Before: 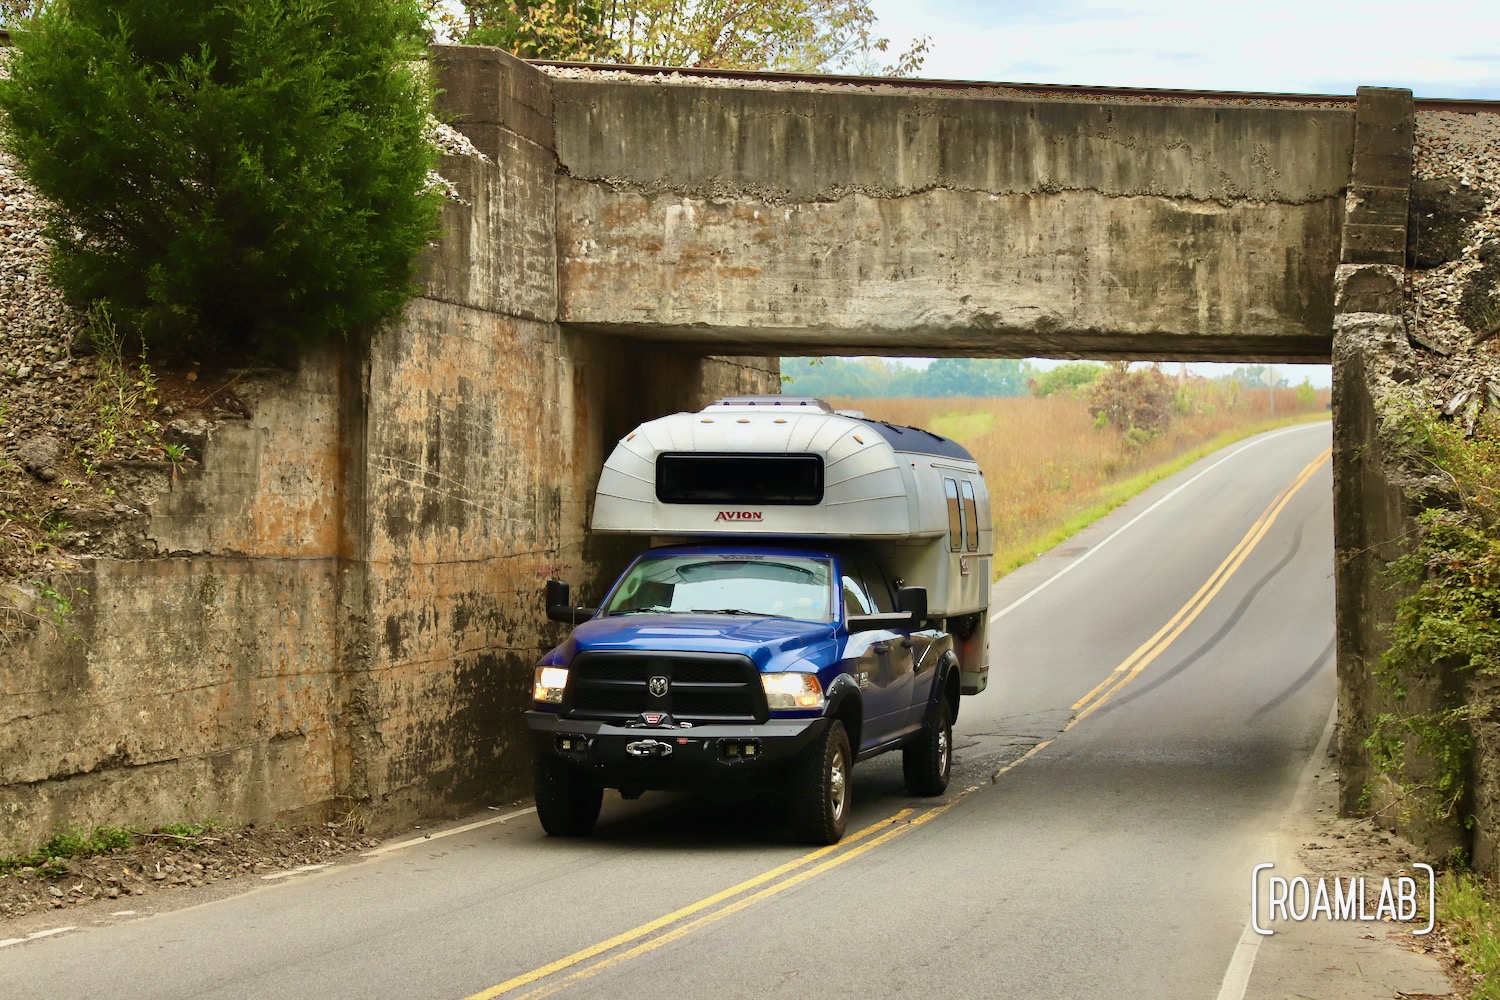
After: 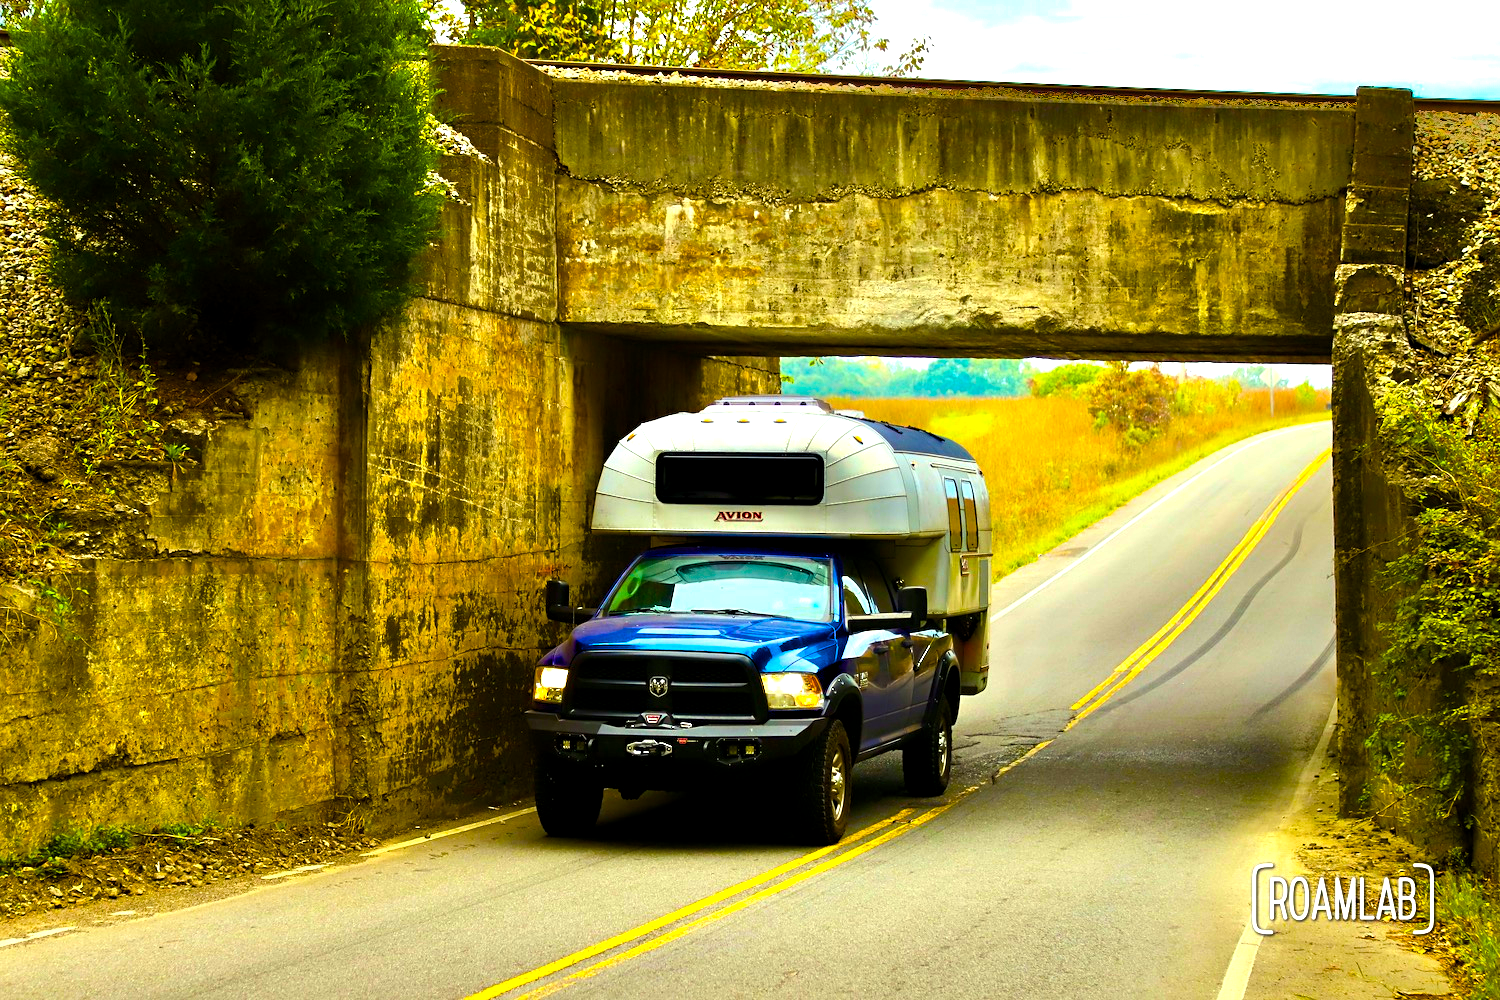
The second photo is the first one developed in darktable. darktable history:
color balance rgb: linear chroma grading › shadows -40%, linear chroma grading › highlights 40%, linear chroma grading › global chroma 45%, linear chroma grading › mid-tones -30%, perceptual saturation grading › global saturation 55%, perceptual saturation grading › highlights -50%, perceptual saturation grading › mid-tones 40%, perceptual saturation grading › shadows 30%, perceptual brilliance grading › global brilliance 20%, perceptual brilliance grading › shadows -40%, global vibrance 35%
sharpen: amount 0.2
color correction: highlights a* -4.73, highlights b* 5.06, saturation 0.97
